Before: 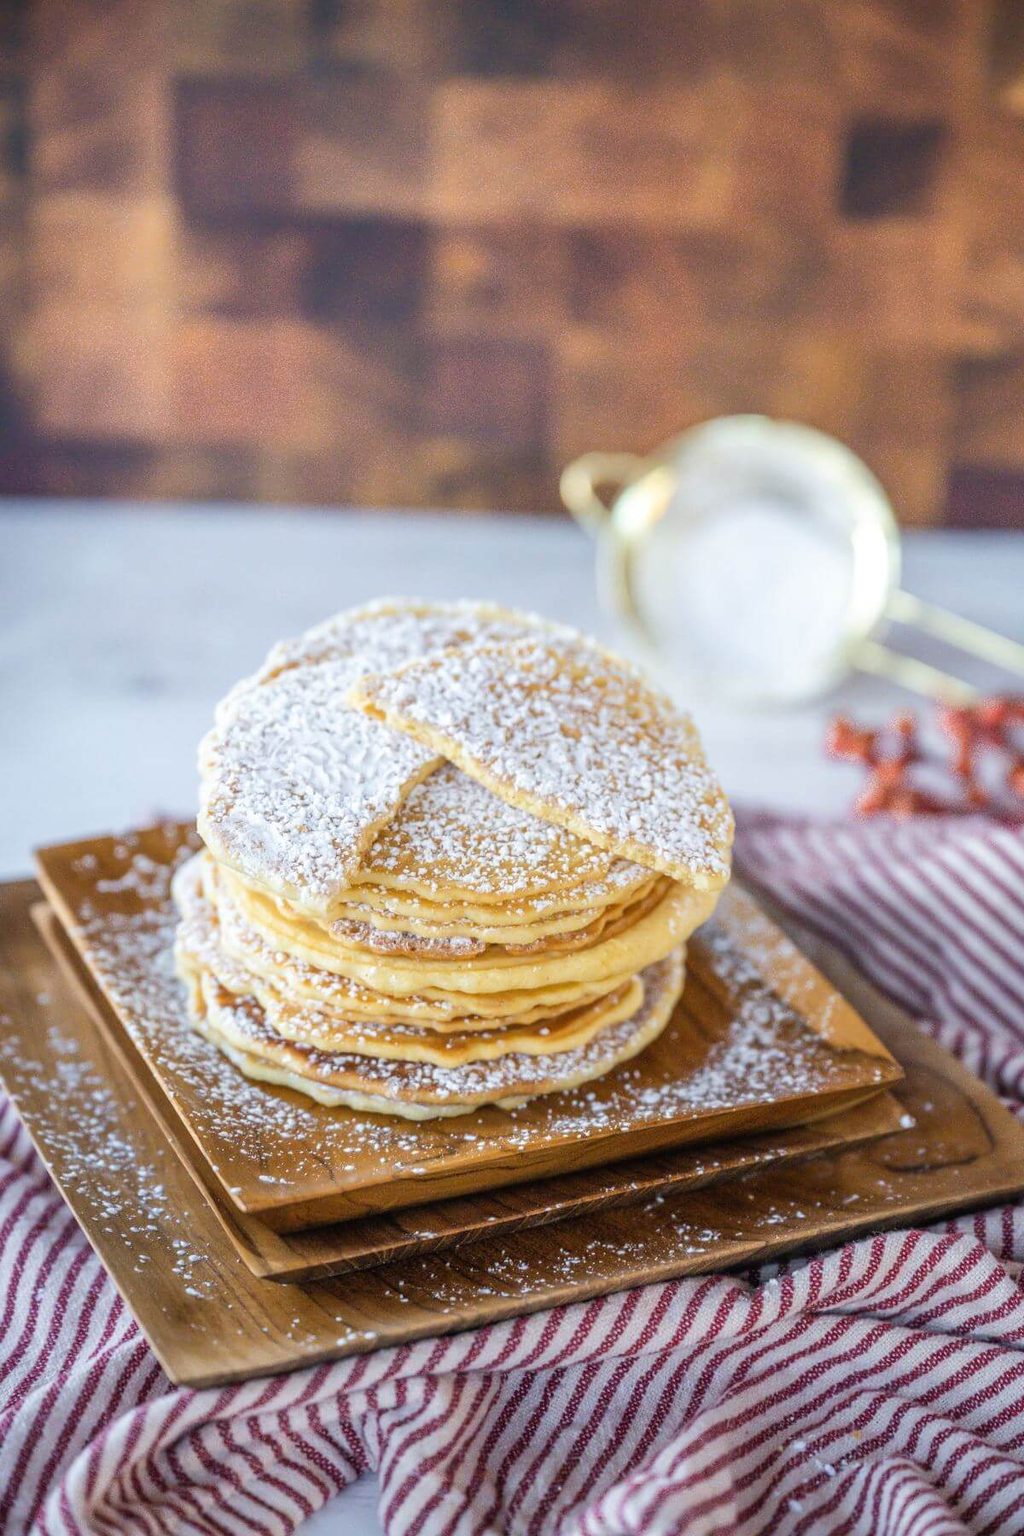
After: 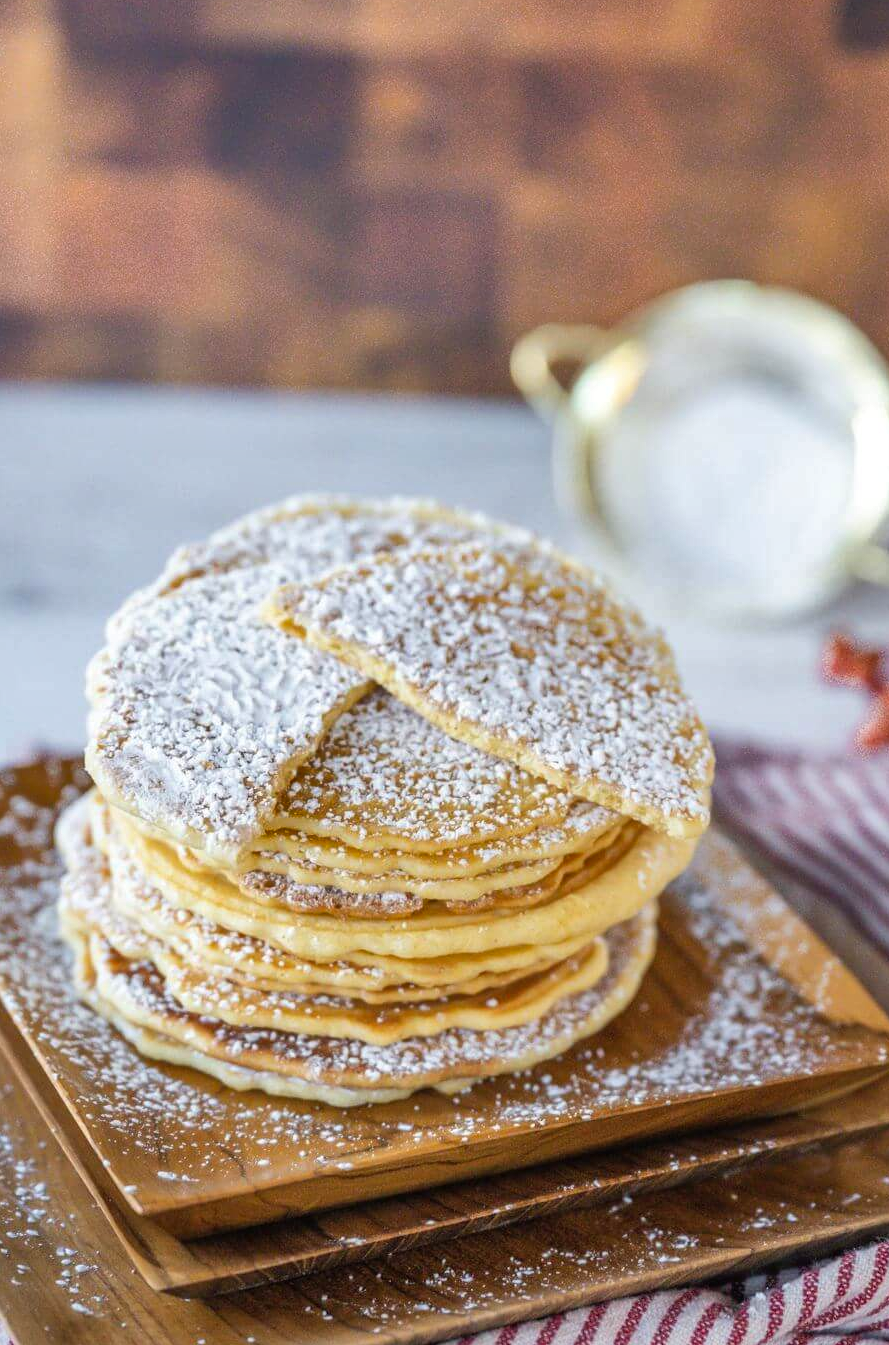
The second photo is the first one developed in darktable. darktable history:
shadows and highlights: low approximation 0.01, soften with gaussian
crop and rotate: left 12.181%, top 11.459%, right 13.681%, bottom 13.801%
